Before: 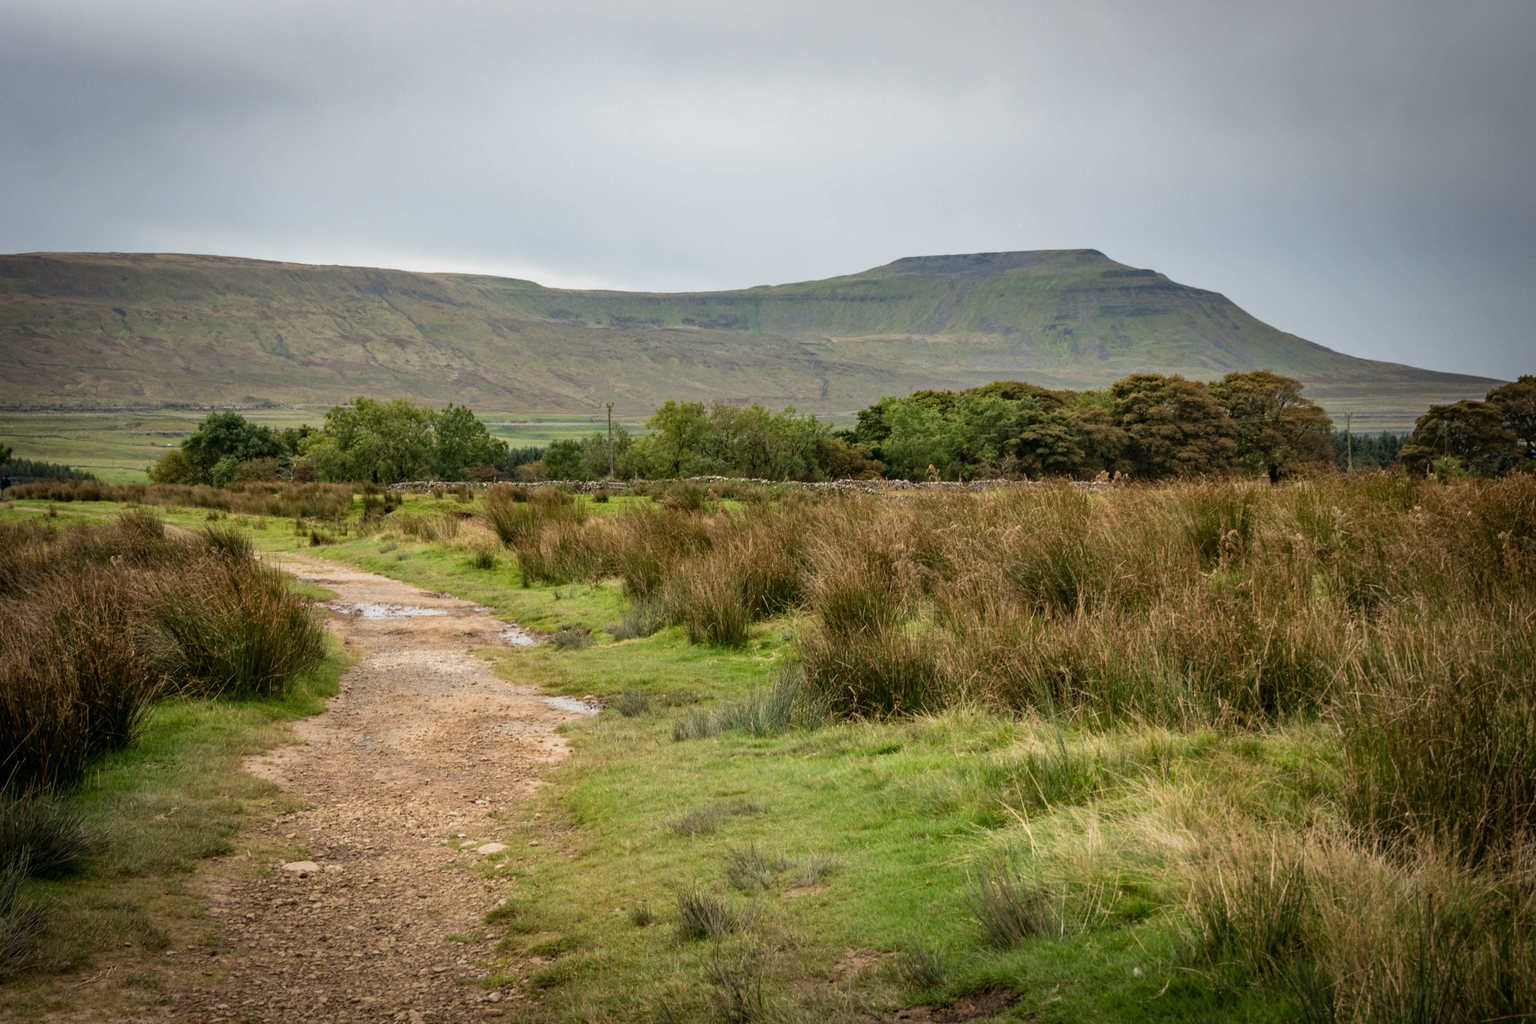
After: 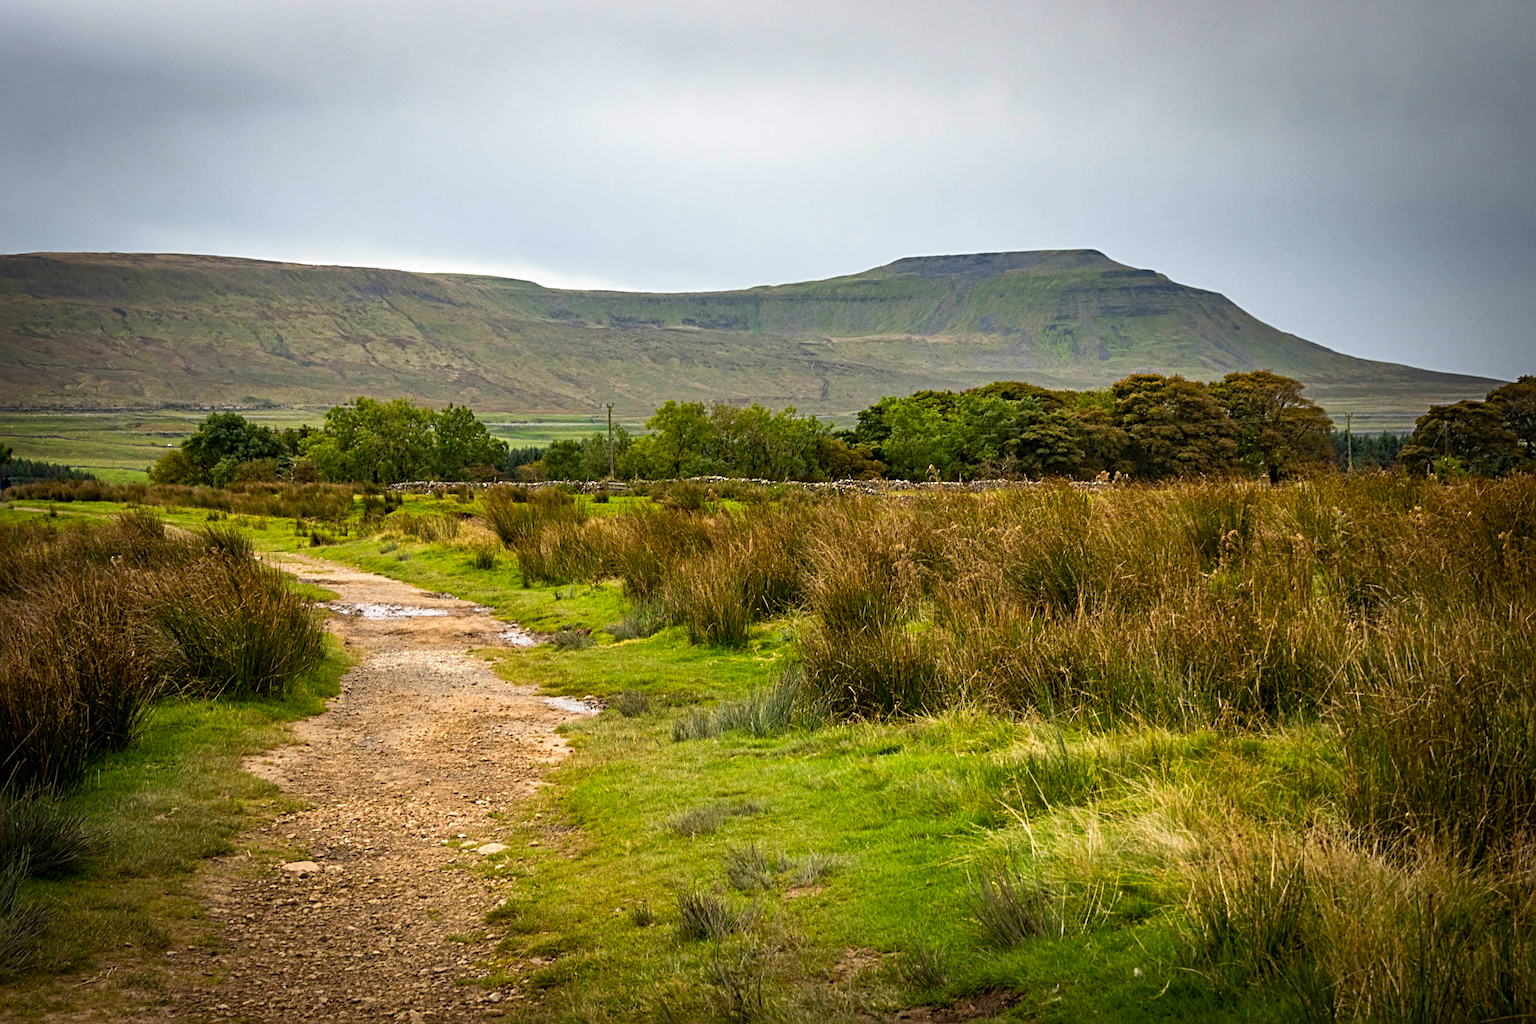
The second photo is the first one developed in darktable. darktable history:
color balance rgb: linear chroma grading › global chroma 6.983%, perceptual saturation grading › global saturation 30.253%, perceptual brilliance grading › global brilliance 14.436%, perceptual brilliance grading › shadows -34.941%, contrast -10.425%
sharpen: radius 4.868
